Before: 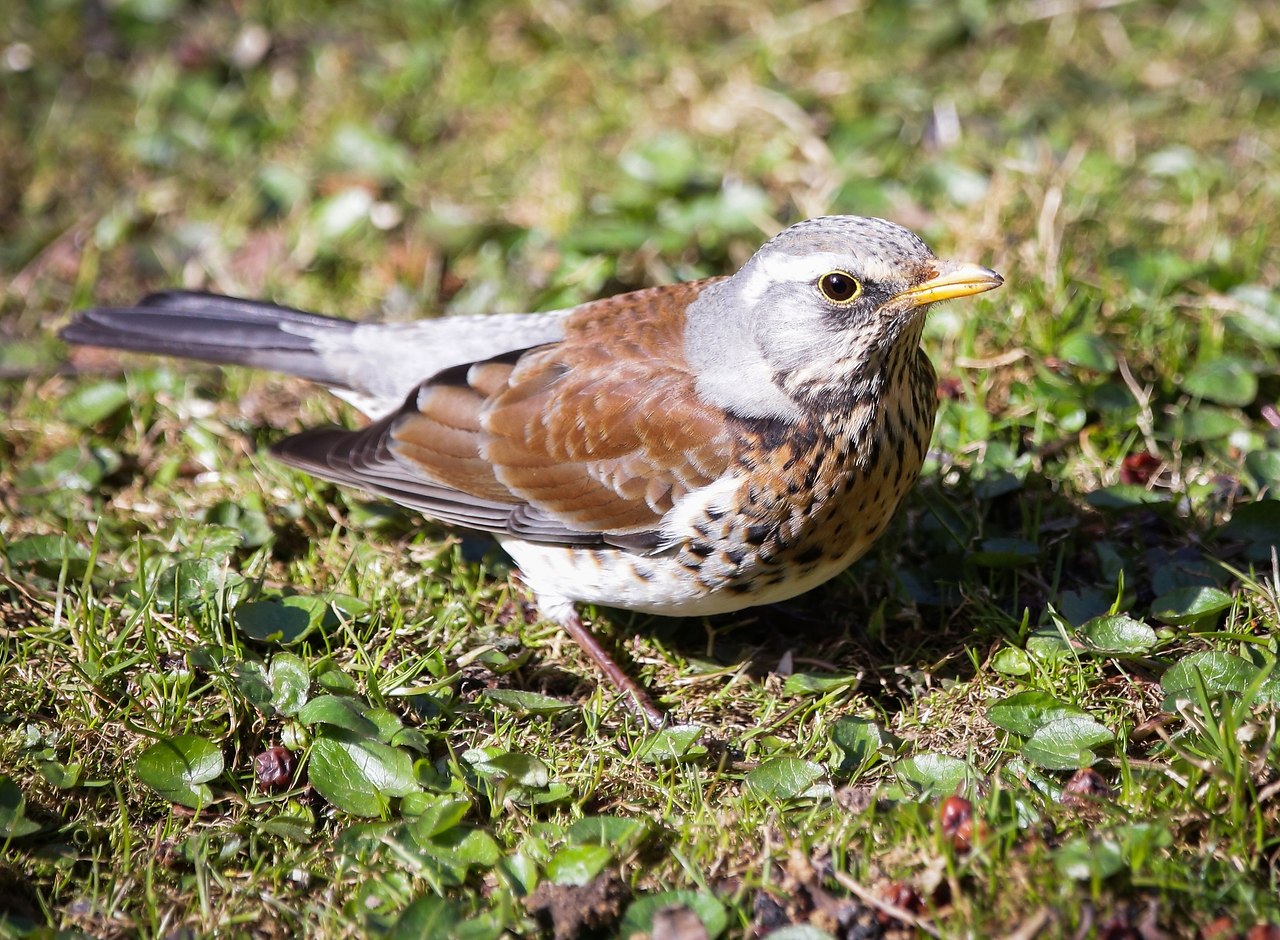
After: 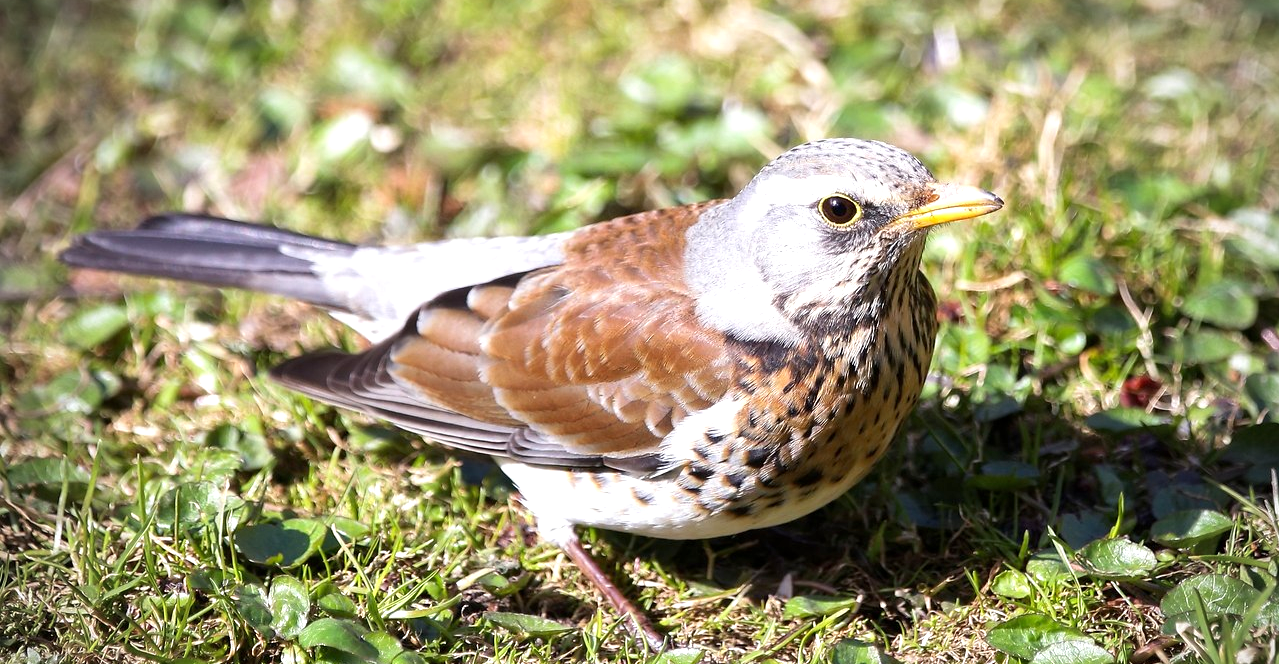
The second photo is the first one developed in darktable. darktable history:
exposure: black level correction 0.001, exposure 0.5 EV, compensate exposure bias true, compensate highlight preservation false
crop and rotate: top 8.293%, bottom 20.996%
vignetting: on, module defaults
